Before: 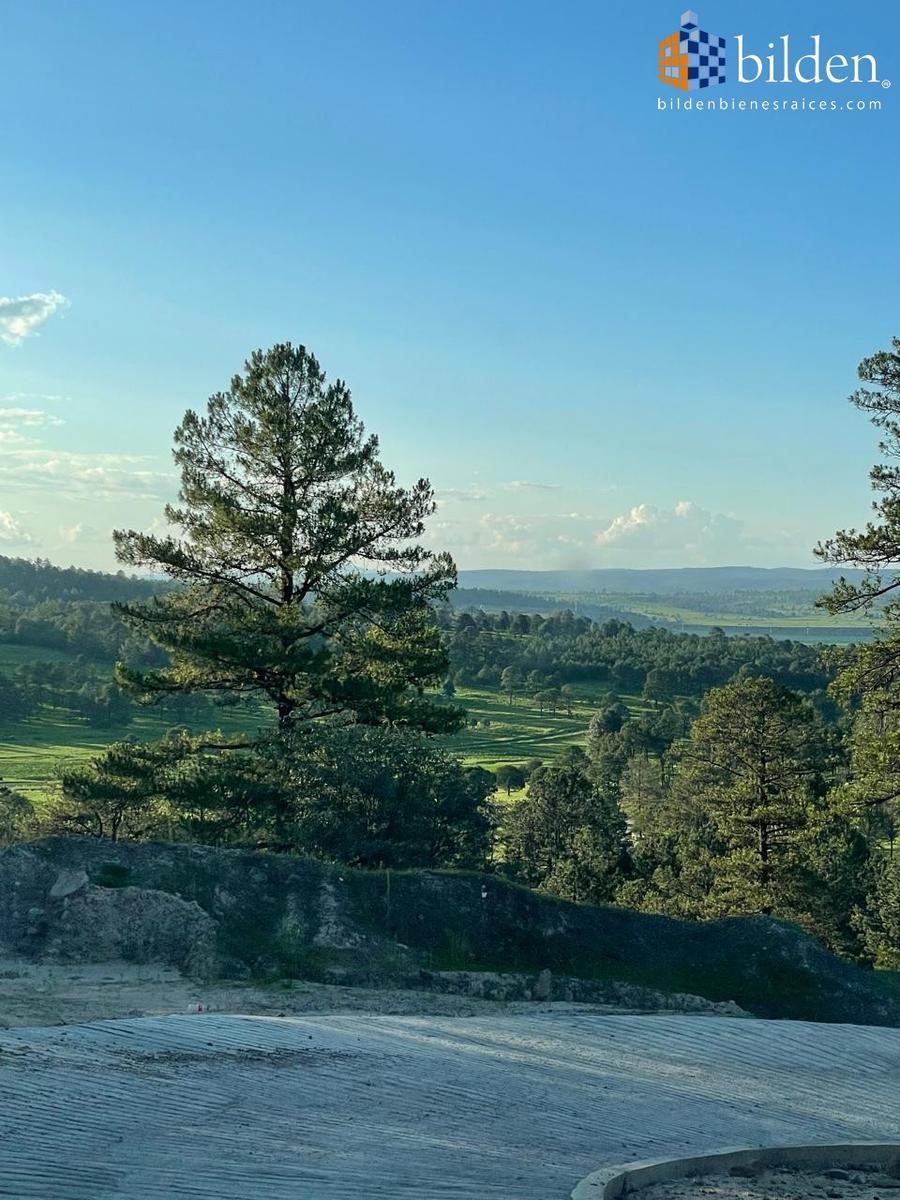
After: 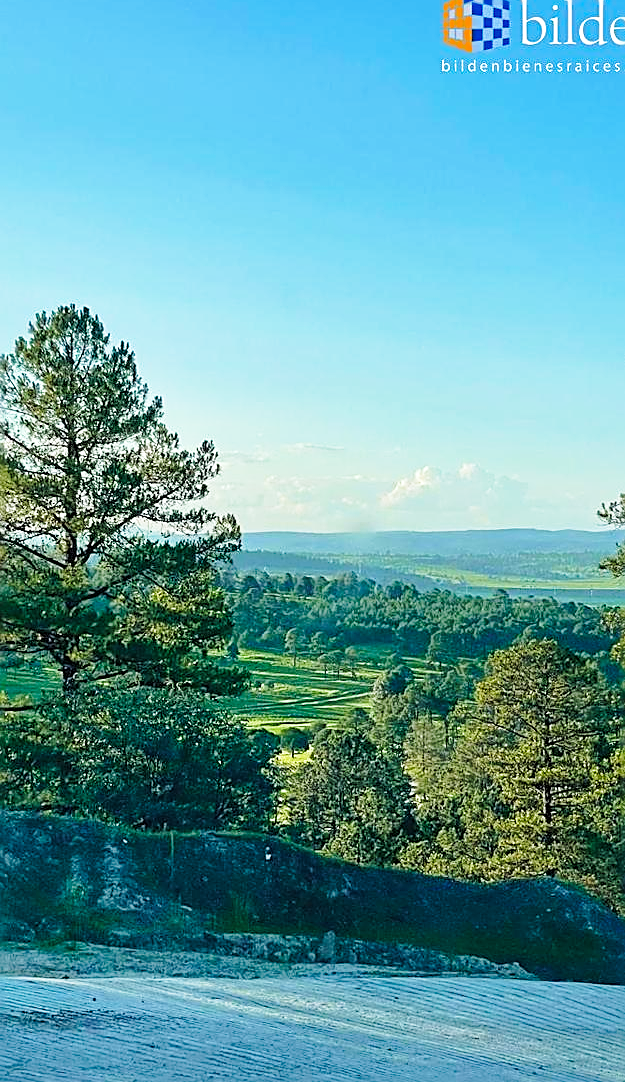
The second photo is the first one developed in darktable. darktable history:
contrast brightness saturation: contrast 0.071, brightness 0.071, saturation 0.181
velvia: on, module defaults
shadows and highlights: on, module defaults
crop and rotate: left 24.084%, top 3.183%, right 6.39%, bottom 6.614%
base curve: curves: ch0 [(0, 0) (0.028, 0.03) (0.121, 0.232) (0.46, 0.748) (0.859, 0.968) (1, 1)], preserve colors none
sharpen: amount 0.734
